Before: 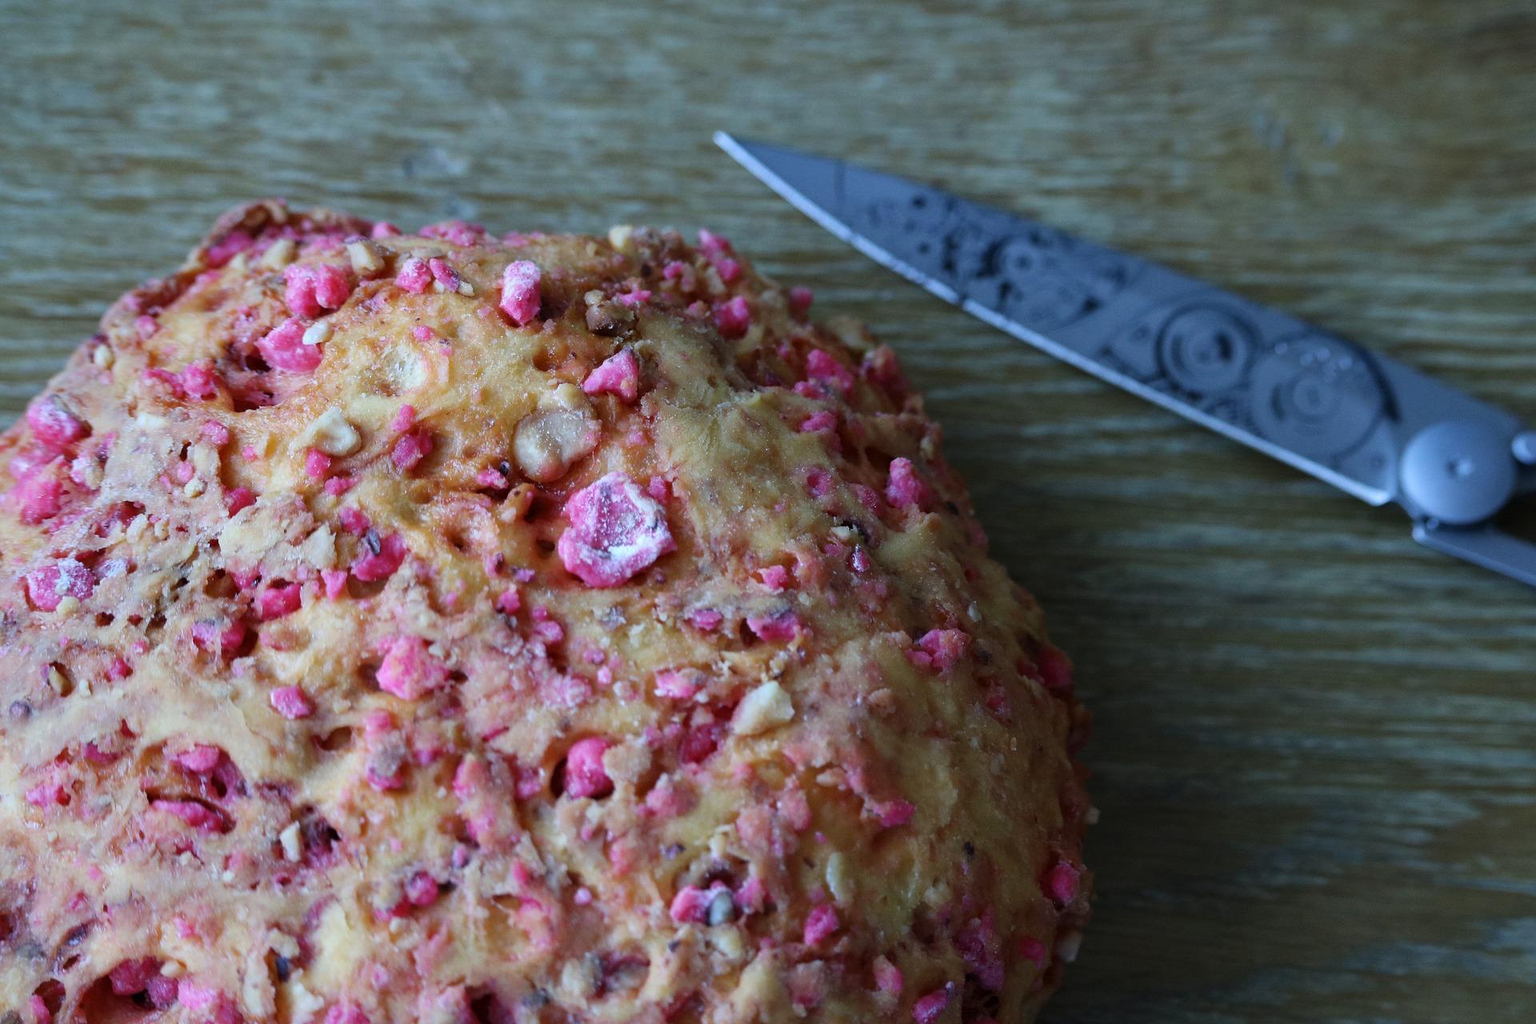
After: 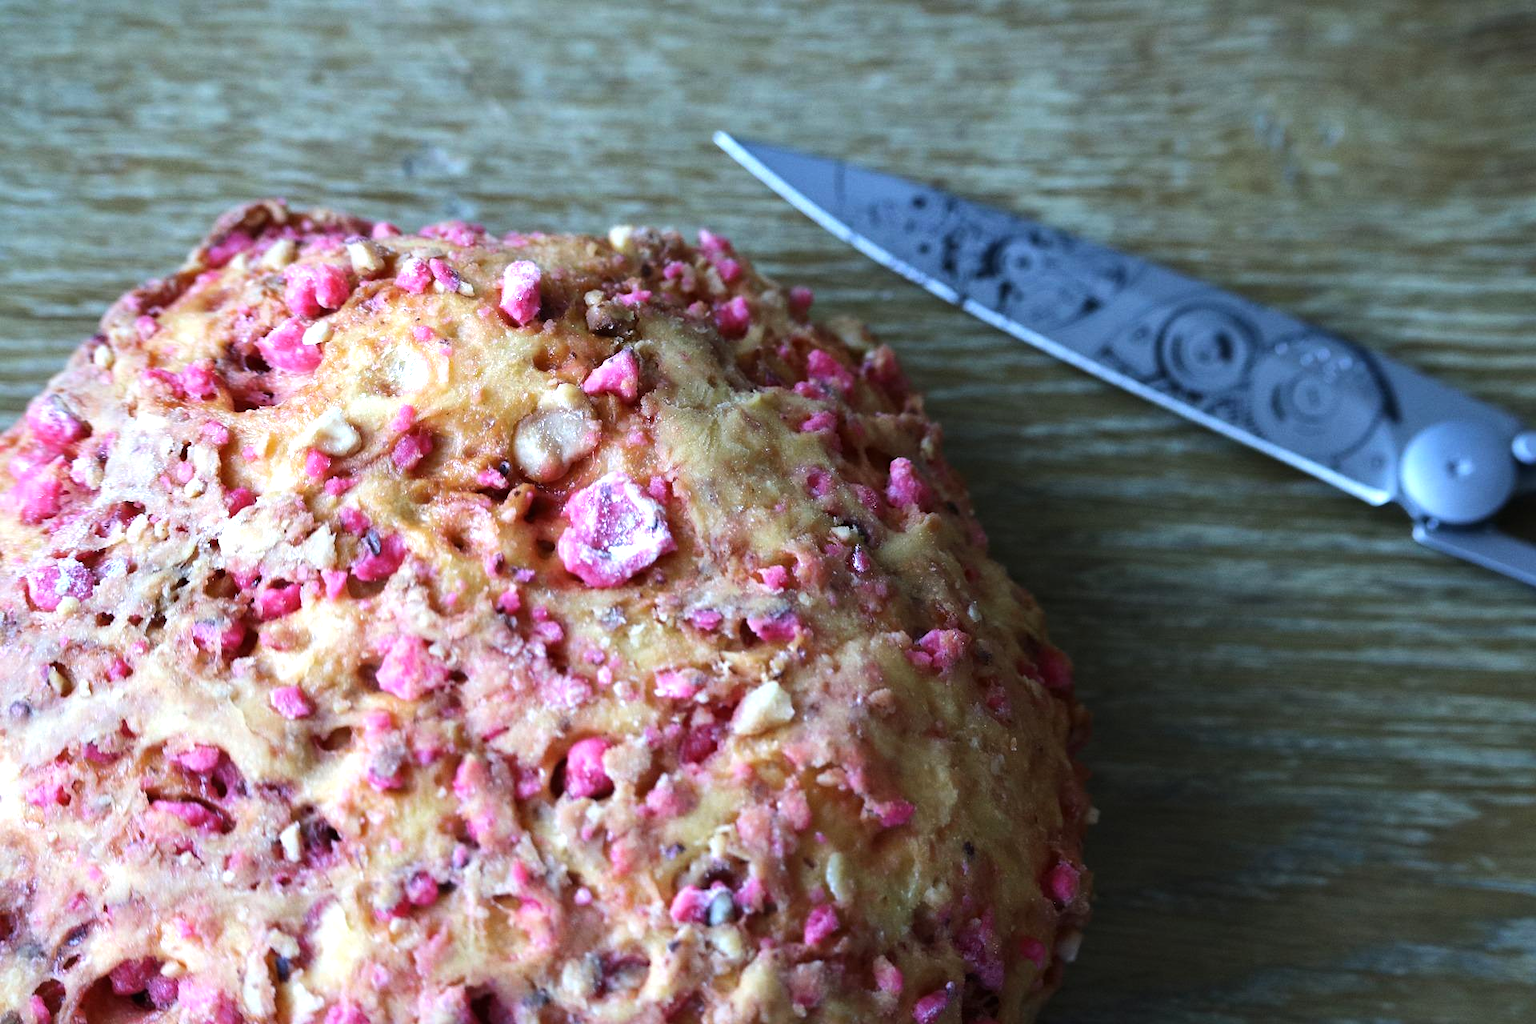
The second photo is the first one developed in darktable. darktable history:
white balance: red 1, blue 1
tone equalizer: -8 EV -0.417 EV, -7 EV -0.389 EV, -6 EV -0.333 EV, -5 EV -0.222 EV, -3 EV 0.222 EV, -2 EV 0.333 EV, -1 EV 0.389 EV, +0 EV 0.417 EV, edges refinement/feathering 500, mask exposure compensation -1.57 EV, preserve details no
exposure: black level correction 0, exposure 0.5 EV, compensate highlight preservation false
